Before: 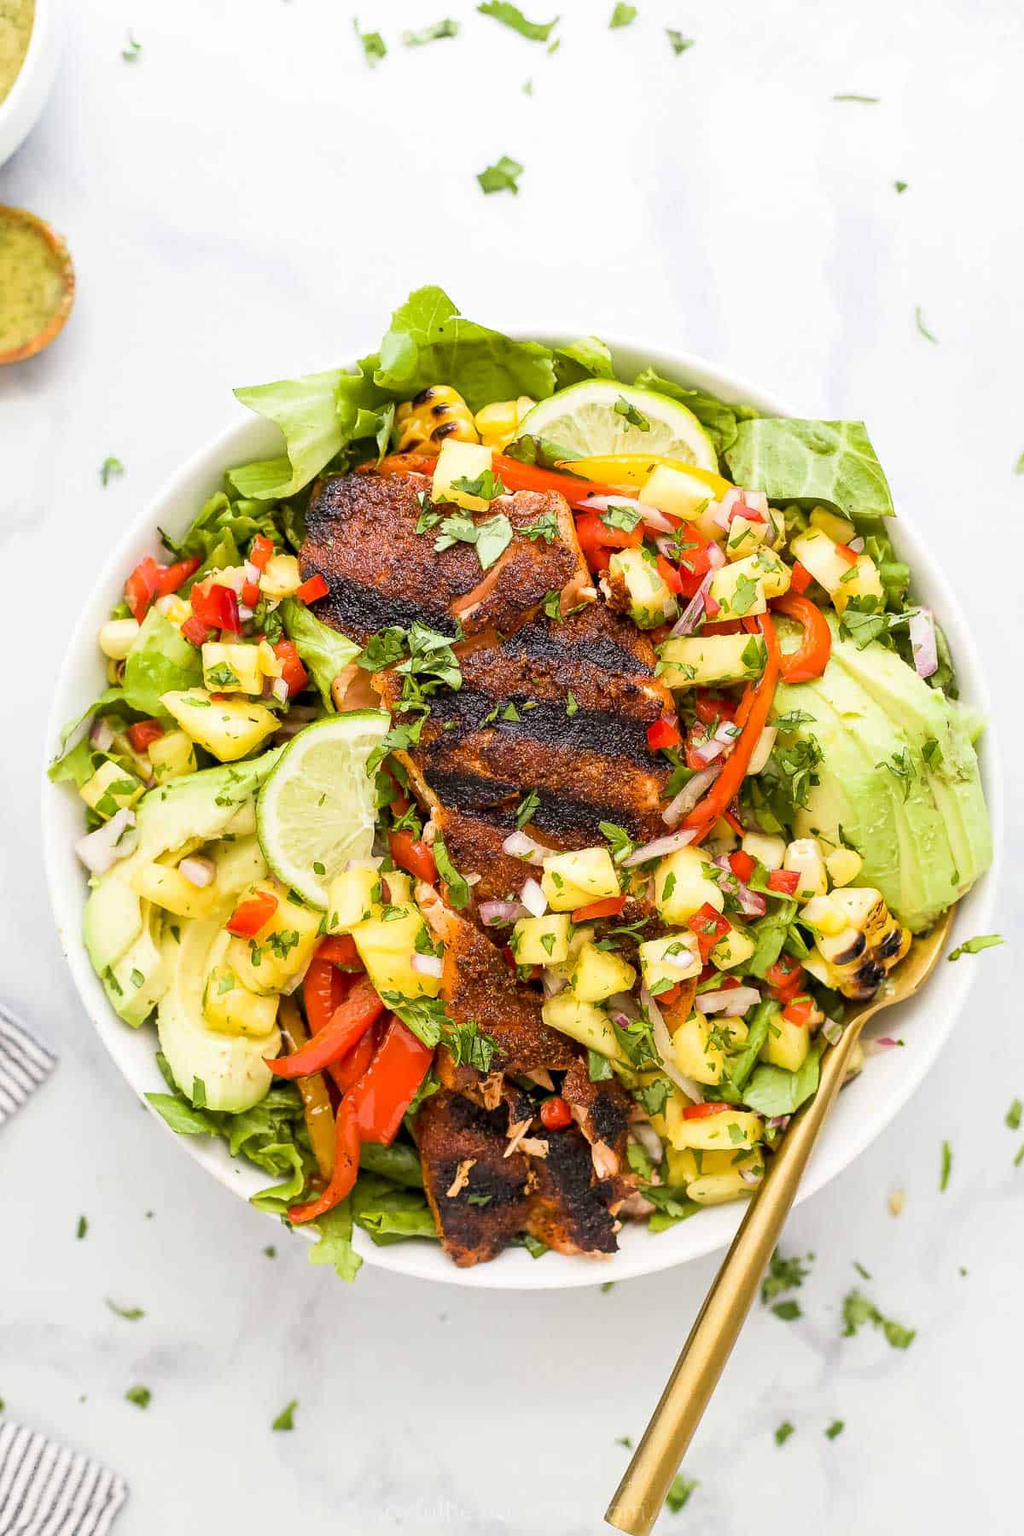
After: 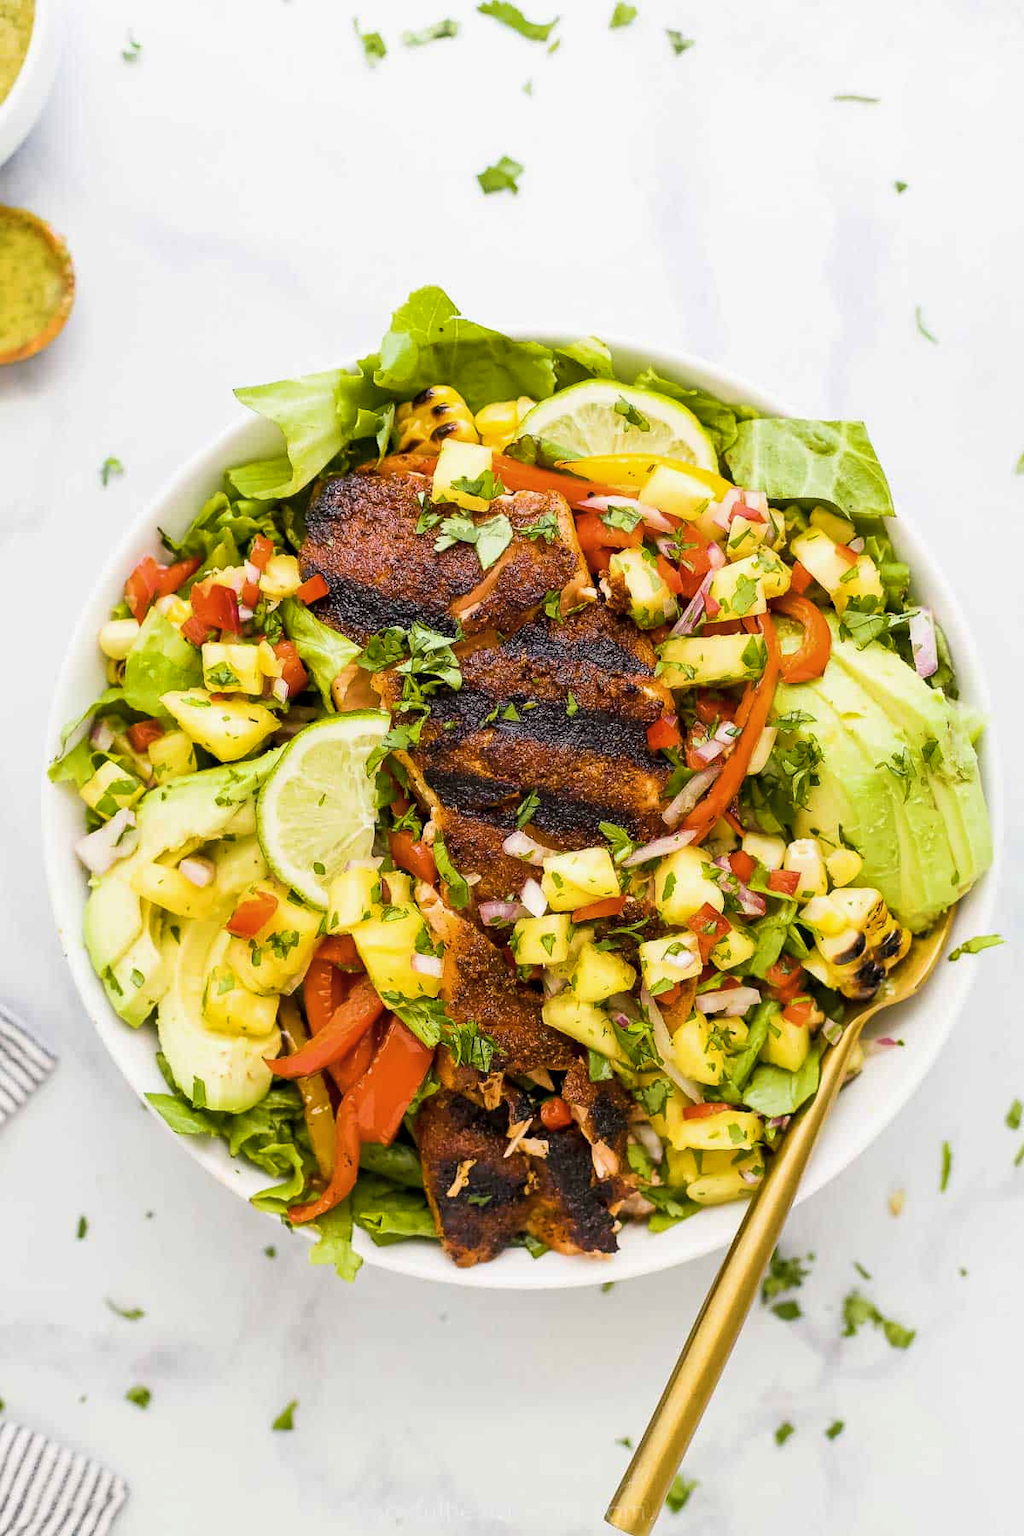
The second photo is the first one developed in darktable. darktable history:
contrast brightness saturation: contrast 0.06, brightness -0.01, saturation -0.221
exposure: exposure -0.072 EV, compensate highlight preservation false
color balance rgb: shadows lift › luminance -5.285%, shadows lift › chroma 1.156%, shadows lift › hue 218.86°, linear chroma grading › global chroma 9.705%, perceptual saturation grading › global saturation 19.462%, global vibrance 20%
